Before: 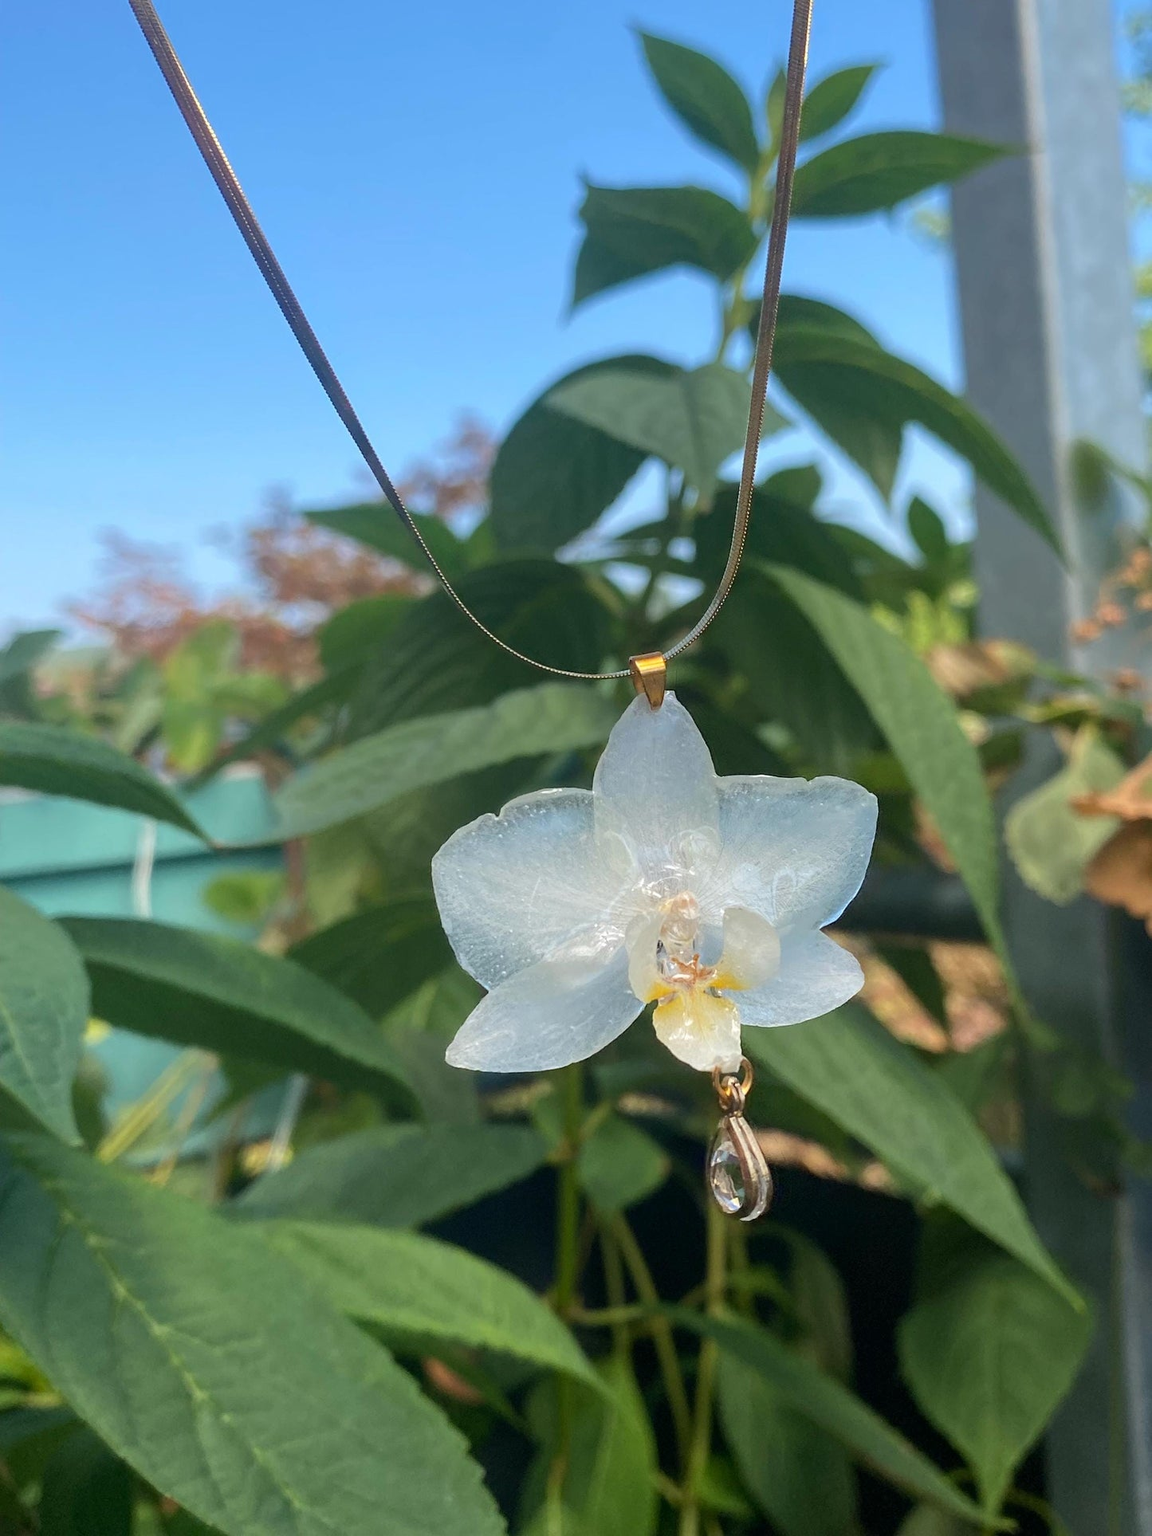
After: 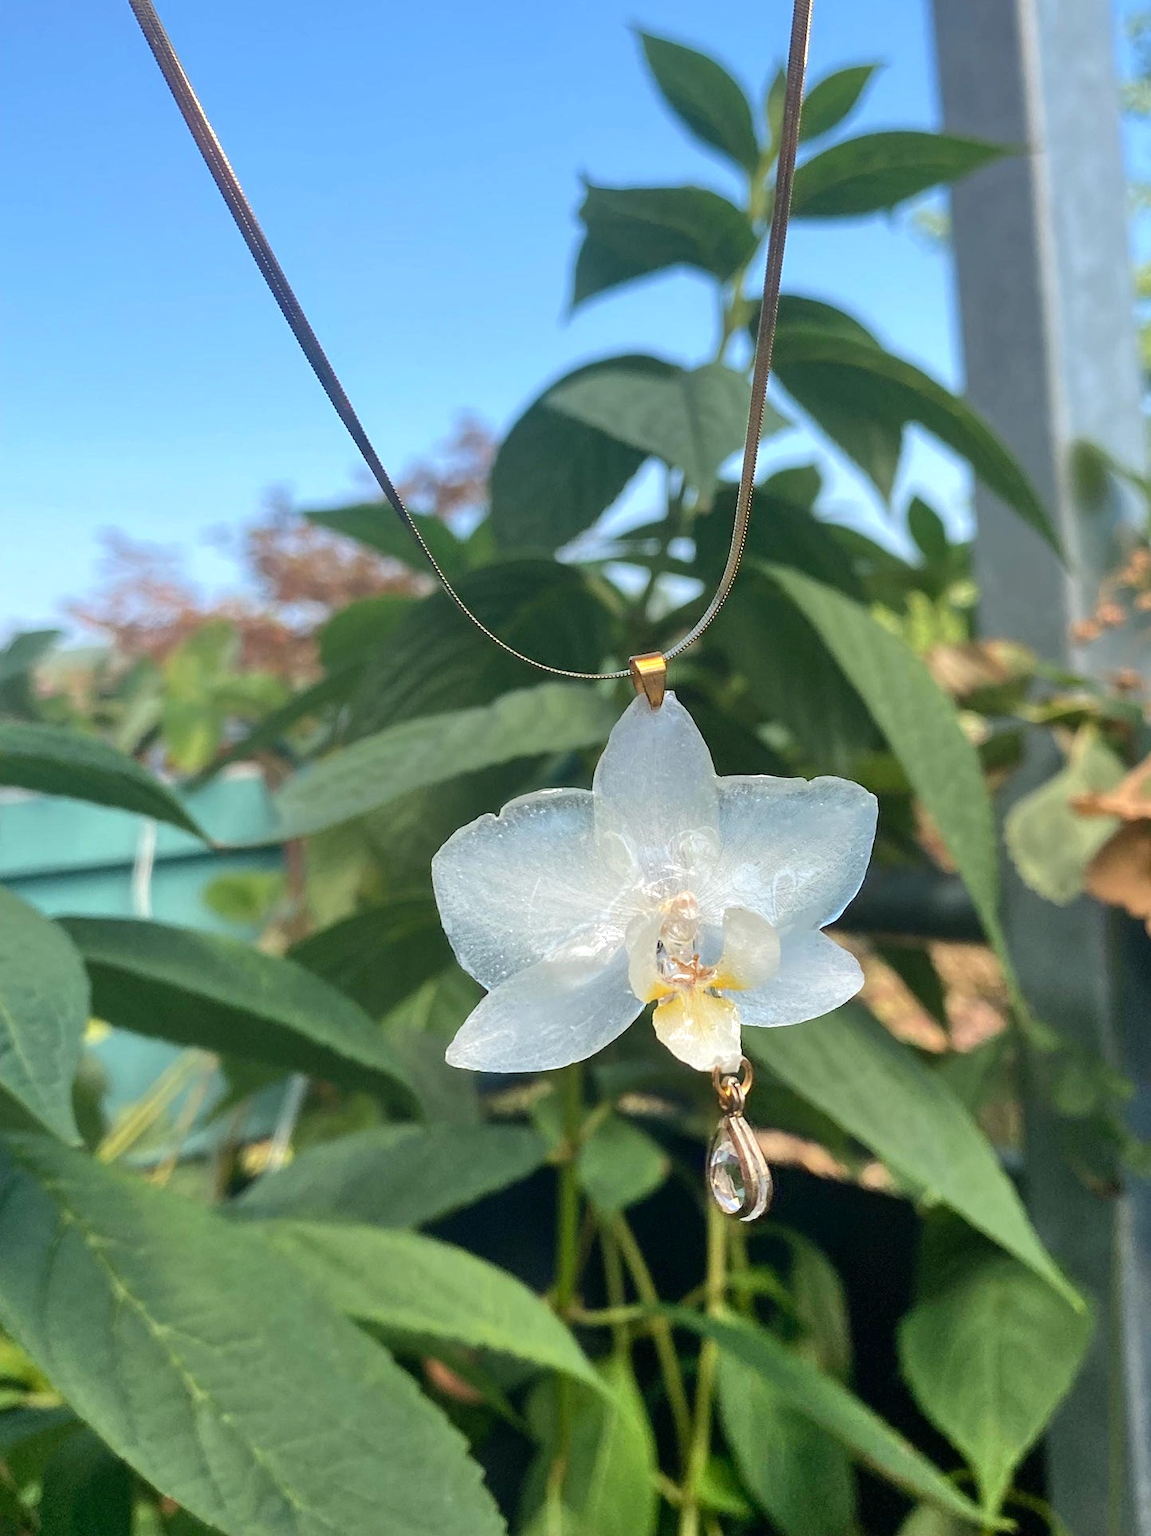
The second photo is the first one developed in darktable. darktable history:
contrast brightness saturation: contrast 0.033, brightness -0.037
shadows and highlights: radius 111.31, shadows 51.48, white point adjustment 9.04, highlights -2.27, soften with gaussian
